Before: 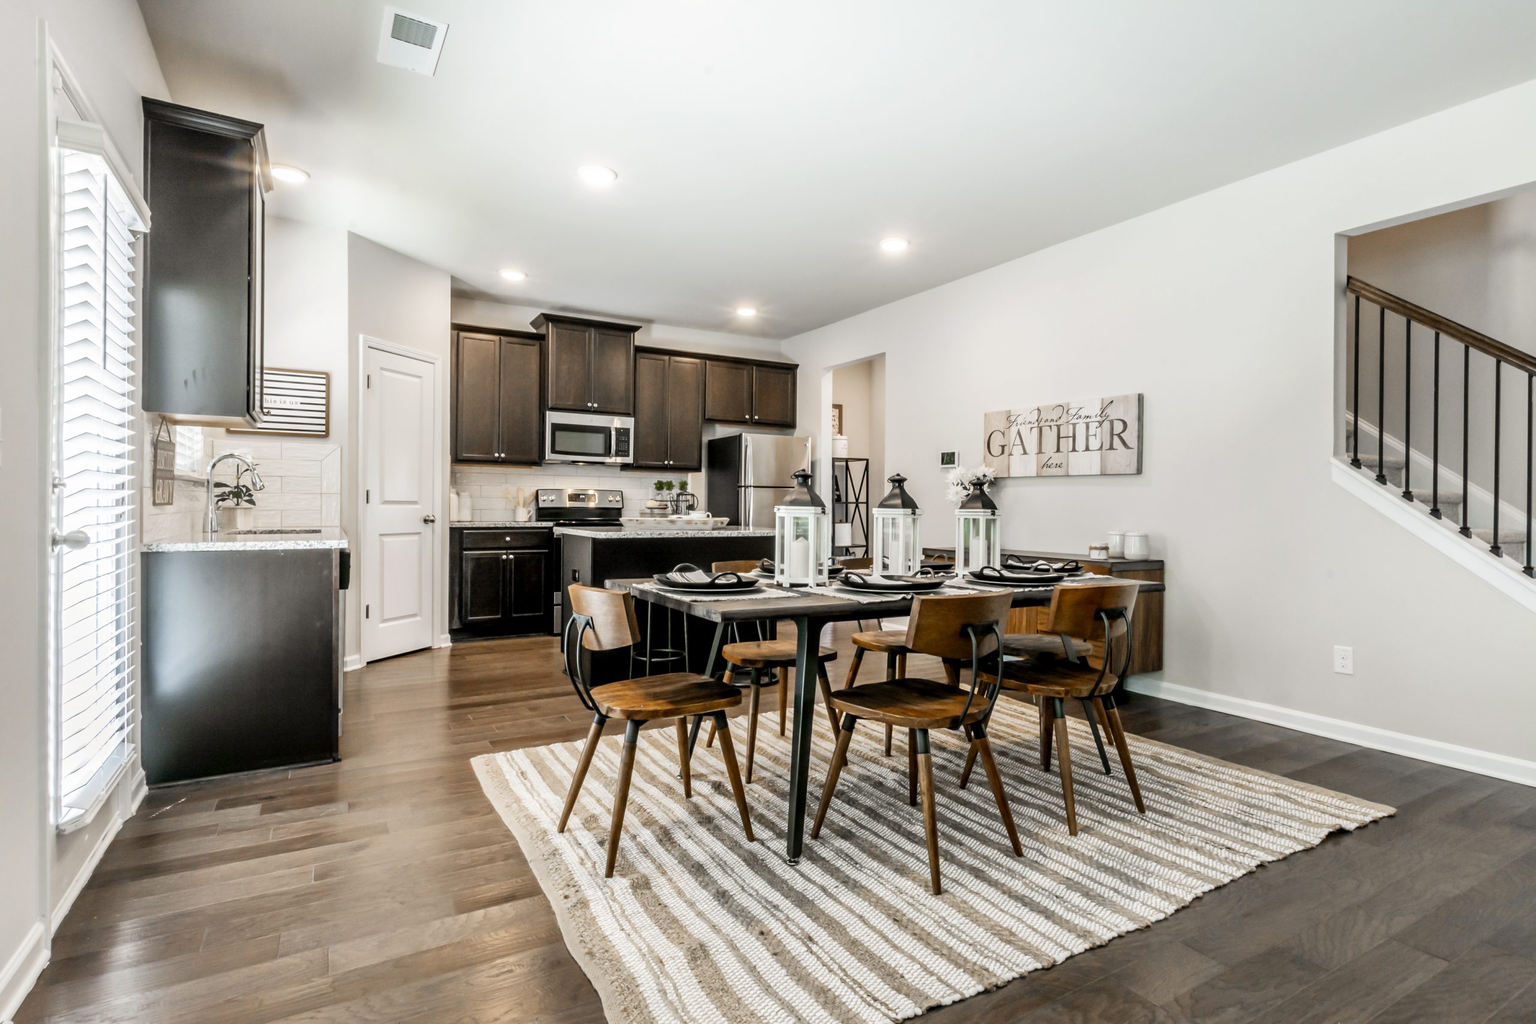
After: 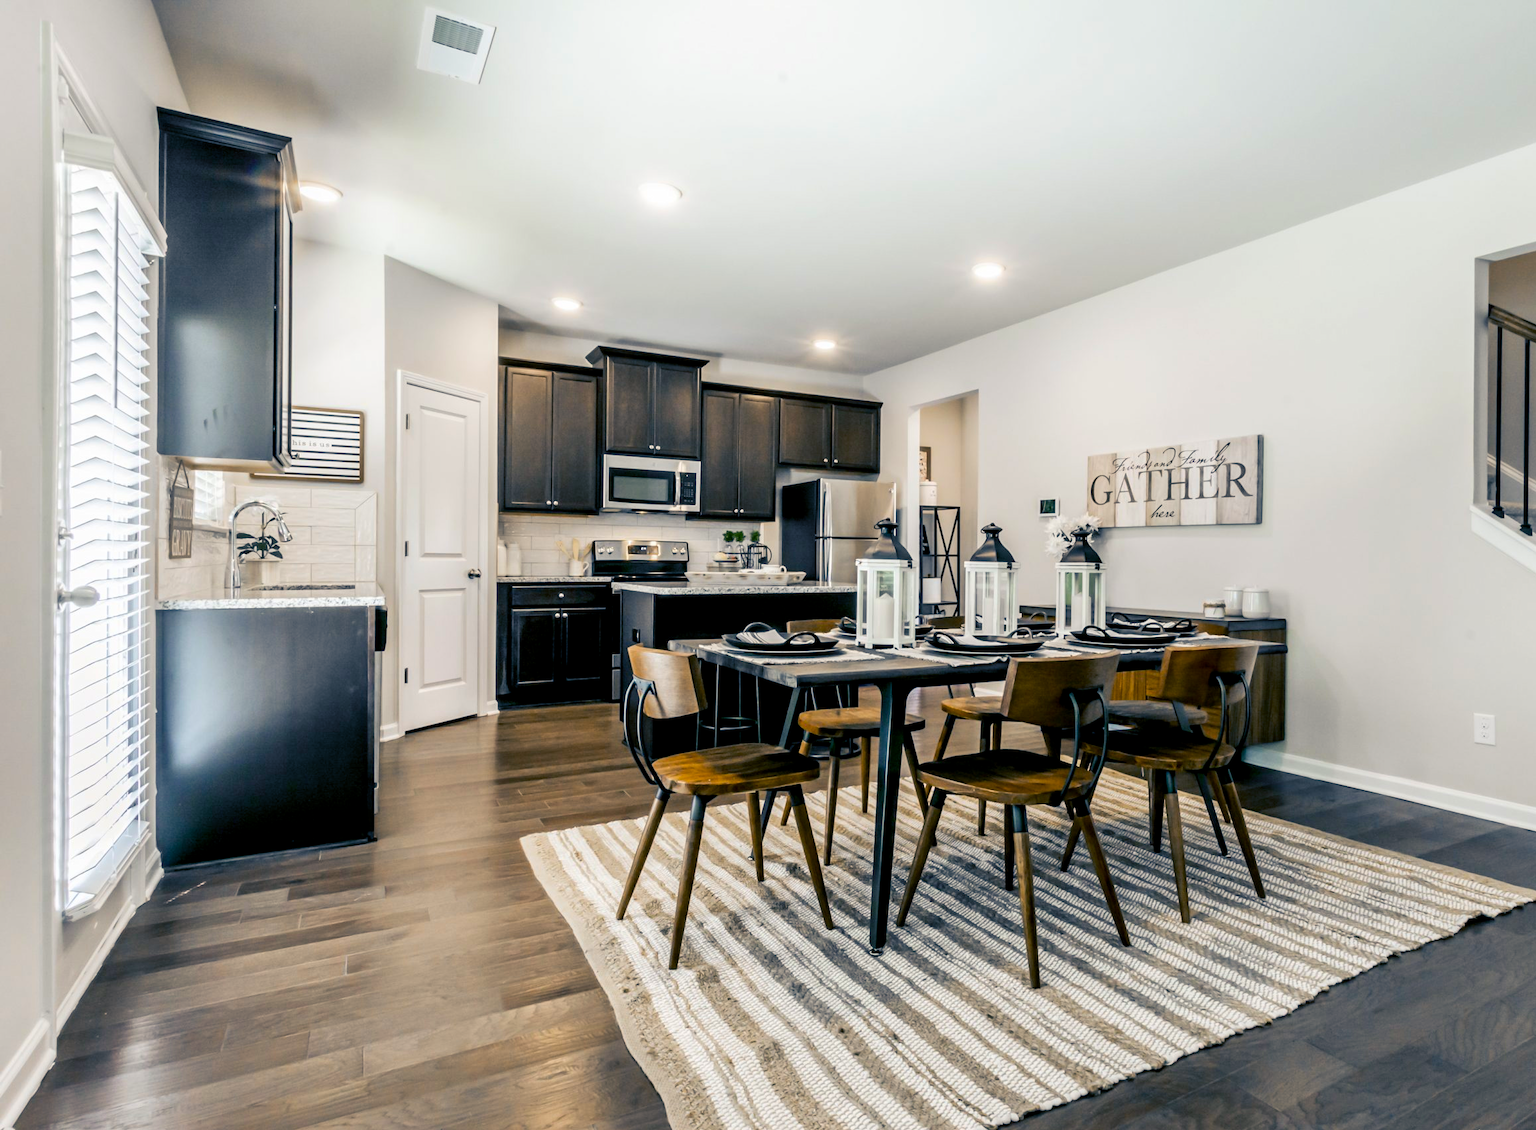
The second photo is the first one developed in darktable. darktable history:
color balance rgb: shadows lift › luminance -40.855%, shadows lift › chroma 14.388%, shadows lift › hue 257.63°, global offset › luminance -0.507%, perceptual saturation grading › global saturation 25.909%, global vibrance 20%
crop: right 9.475%, bottom 0.04%
